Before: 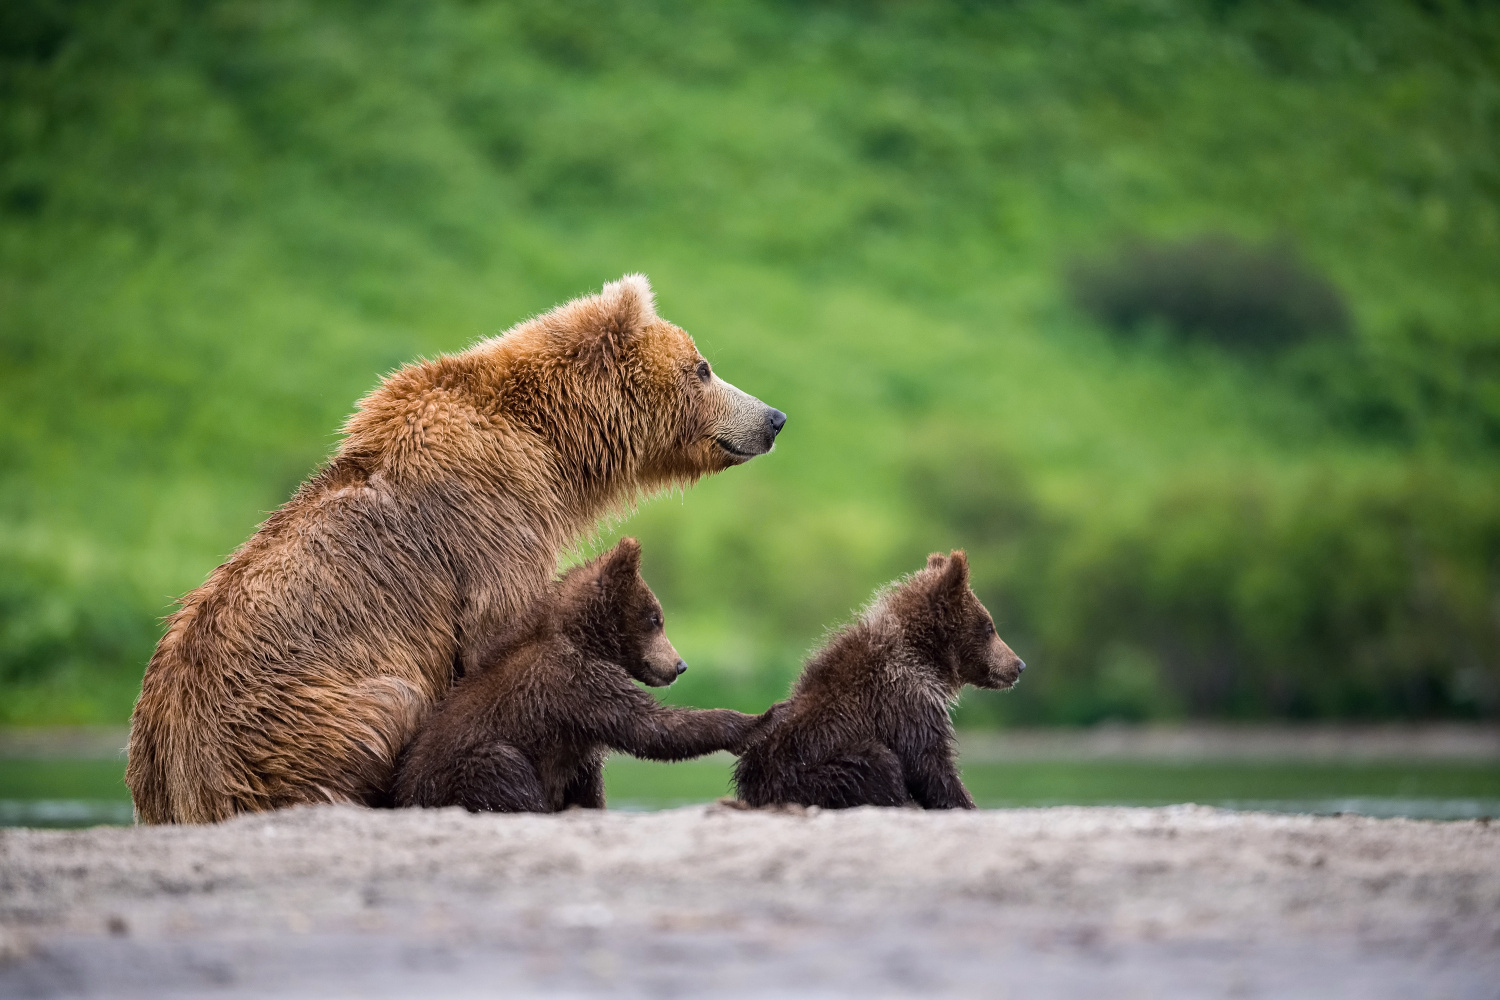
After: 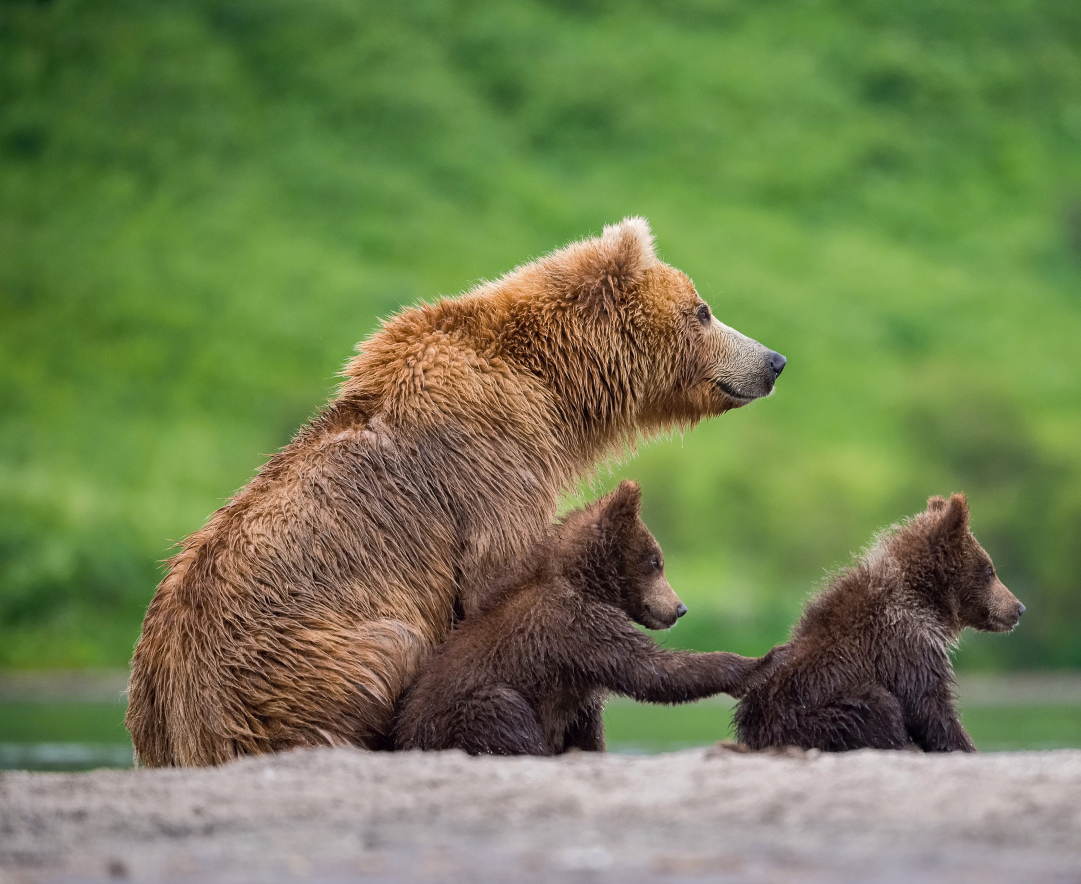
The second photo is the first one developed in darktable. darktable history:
shadows and highlights: on, module defaults
crop: top 5.781%, right 27.895%, bottom 5.779%
